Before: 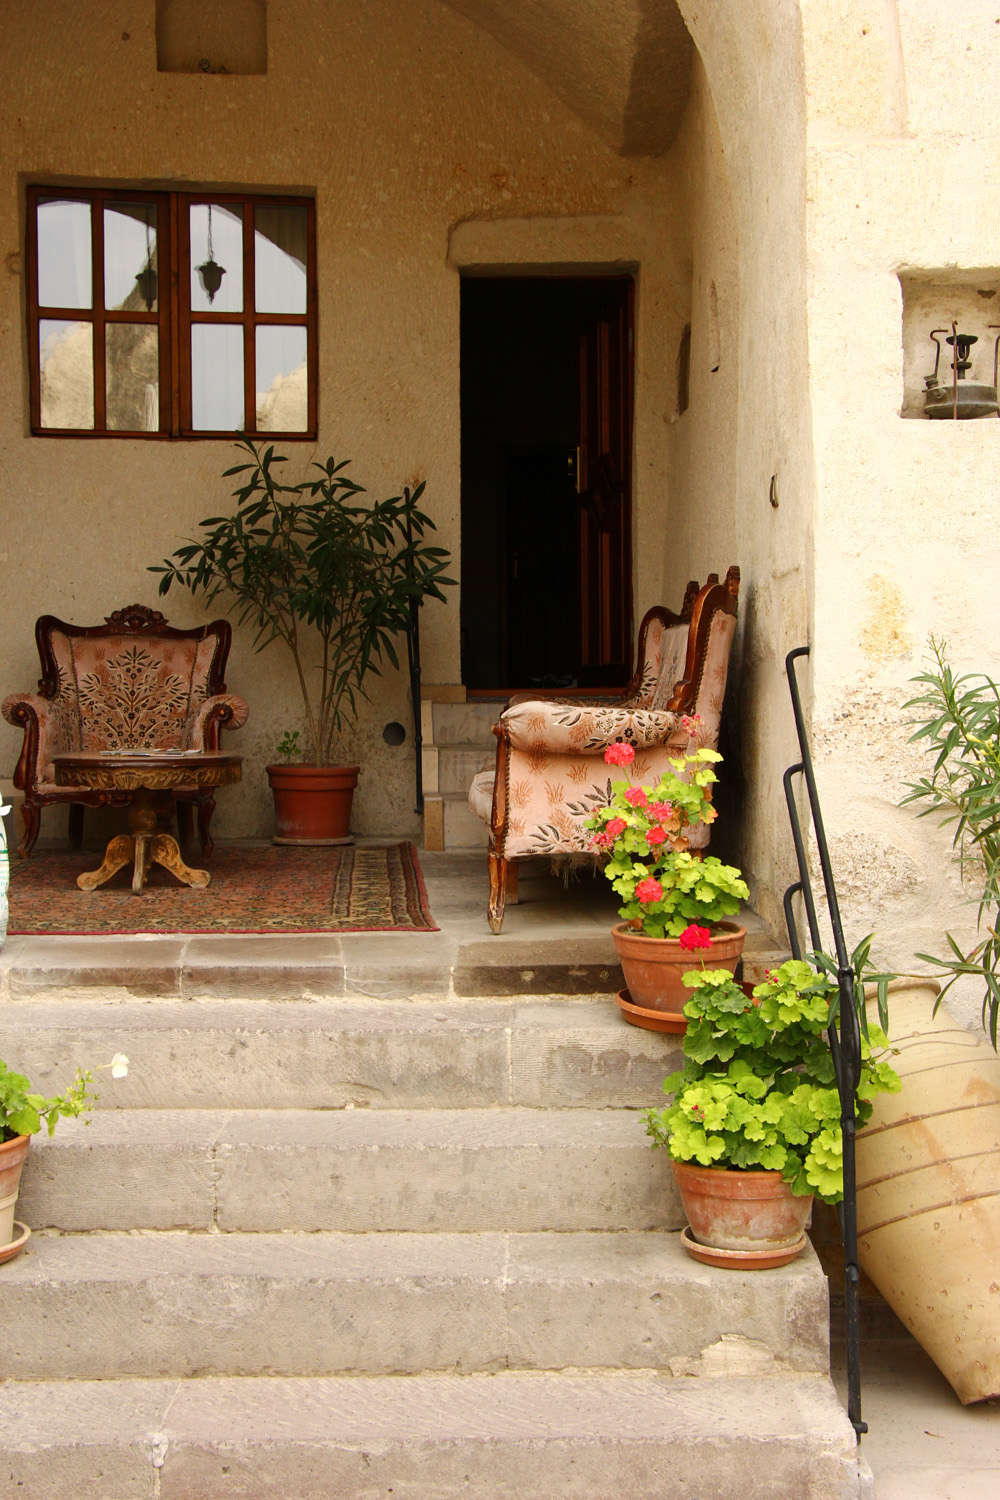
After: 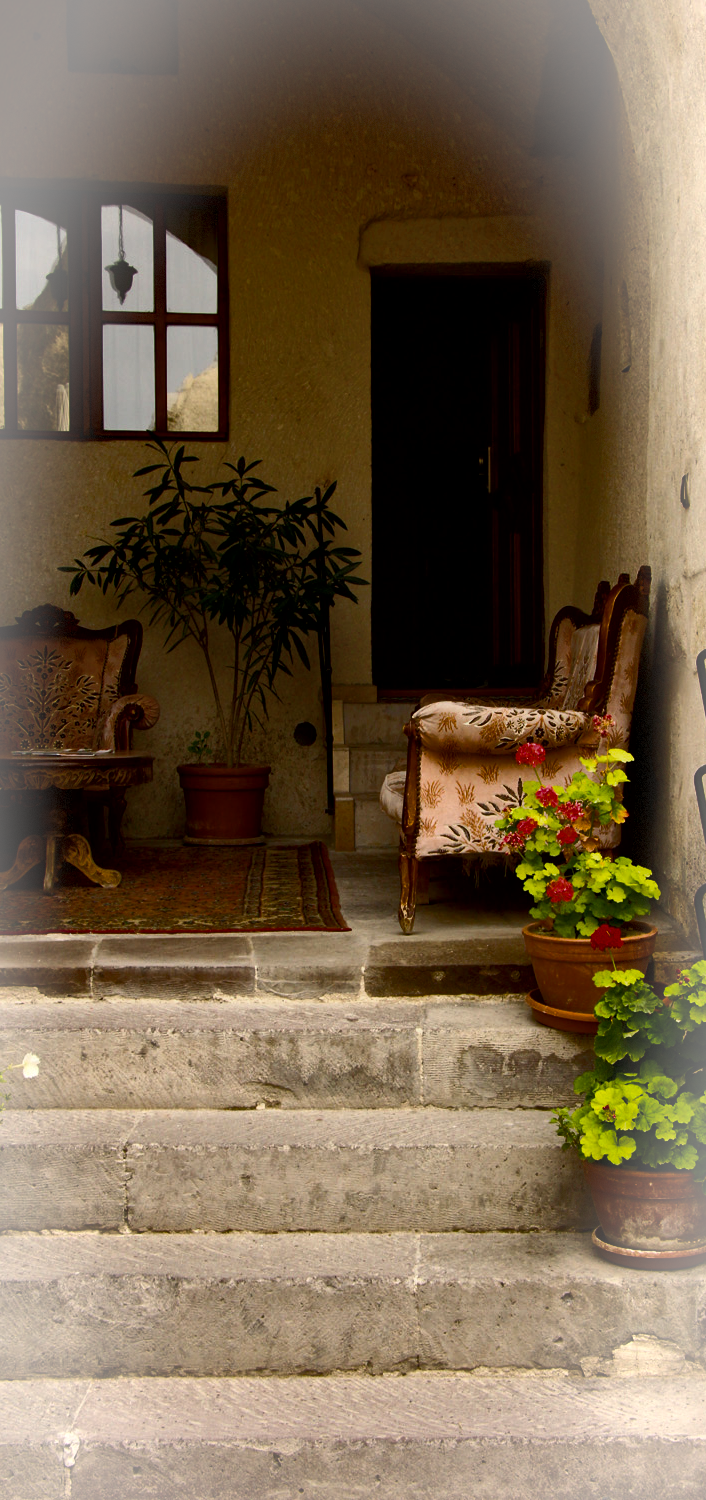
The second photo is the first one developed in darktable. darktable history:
crop and rotate: left 8.937%, right 20.37%
color balance rgb: linear chroma grading › global chroma 15.461%, perceptual saturation grading › global saturation 10.274%, perceptual brilliance grading › highlights 1.708%, perceptual brilliance grading › mid-tones -50.216%, perceptual brilliance grading › shadows -49.661%, global vibrance 7.347%, saturation formula JzAzBz (2021)
local contrast: mode bilateral grid, contrast 20, coarseness 50, detail 149%, midtone range 0.2
exposure: exposure -0.317 EV, compensate highlight preservation false
vignetting: brightness 0.301, saturation 0.002, automatic ratio true, dithering 8-bit output
